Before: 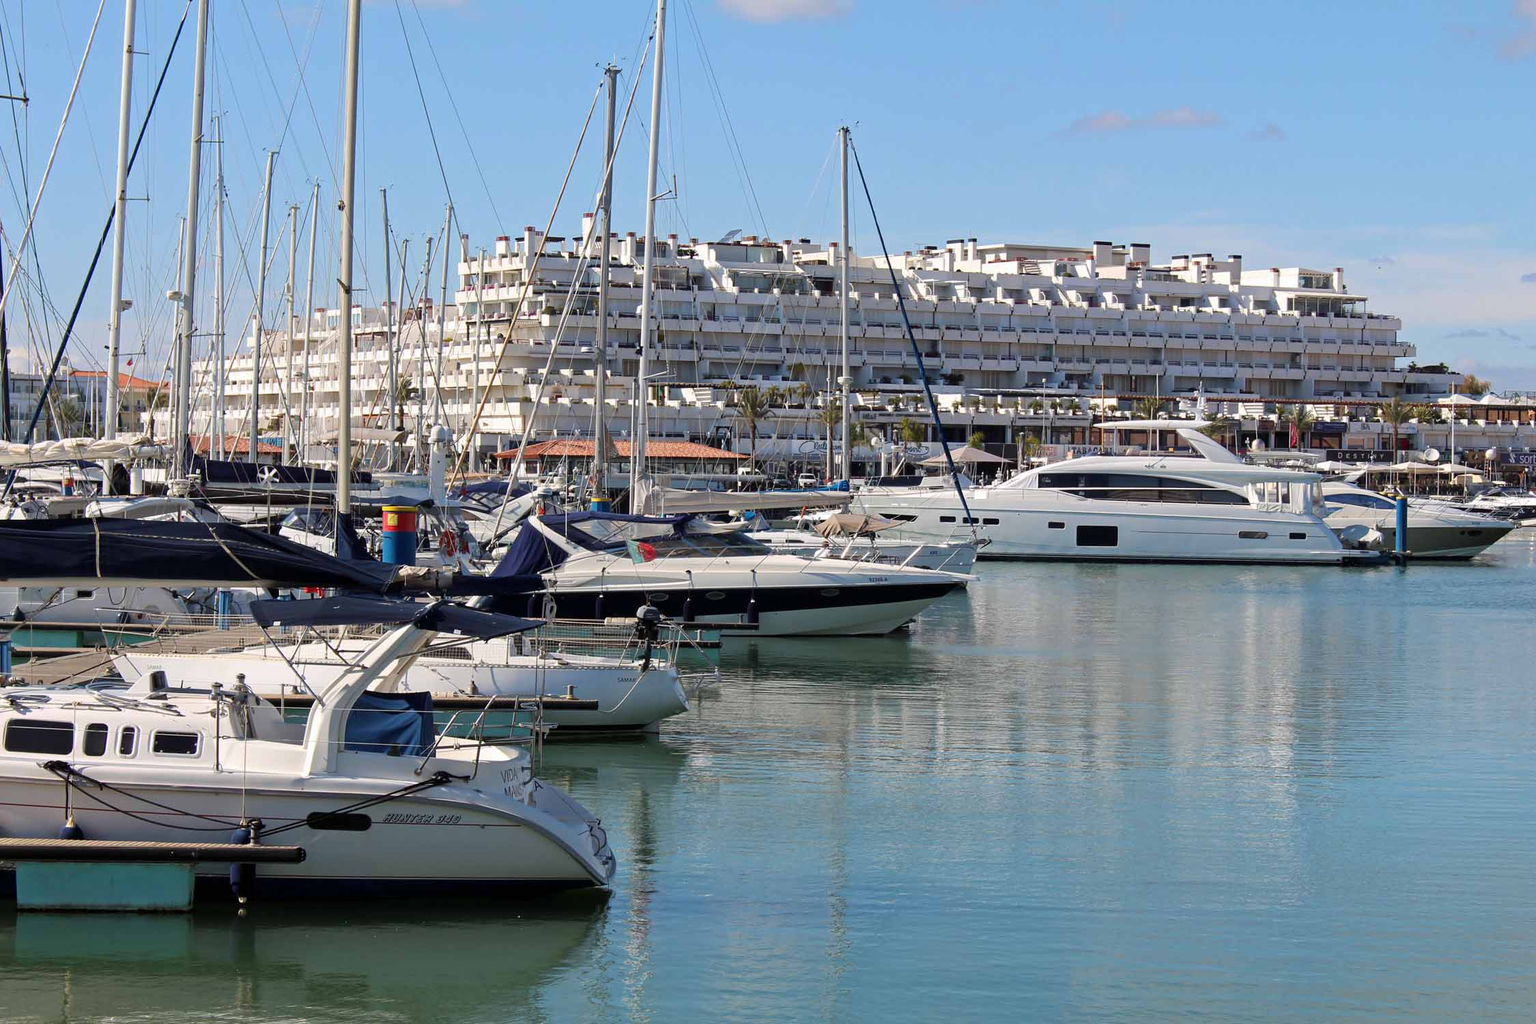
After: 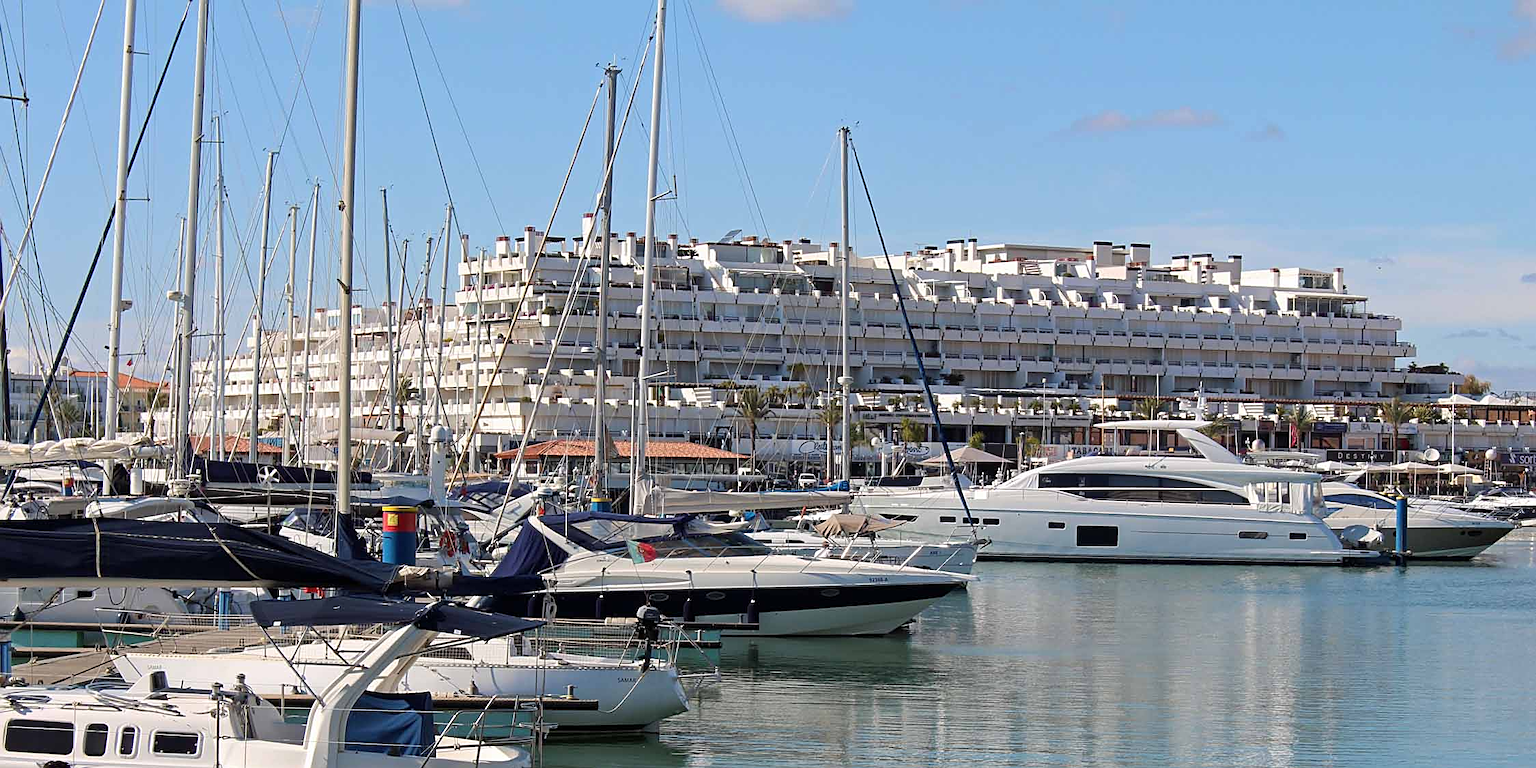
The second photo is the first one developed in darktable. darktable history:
sharpen: on, module defaults
crop: bottom 24.979%
